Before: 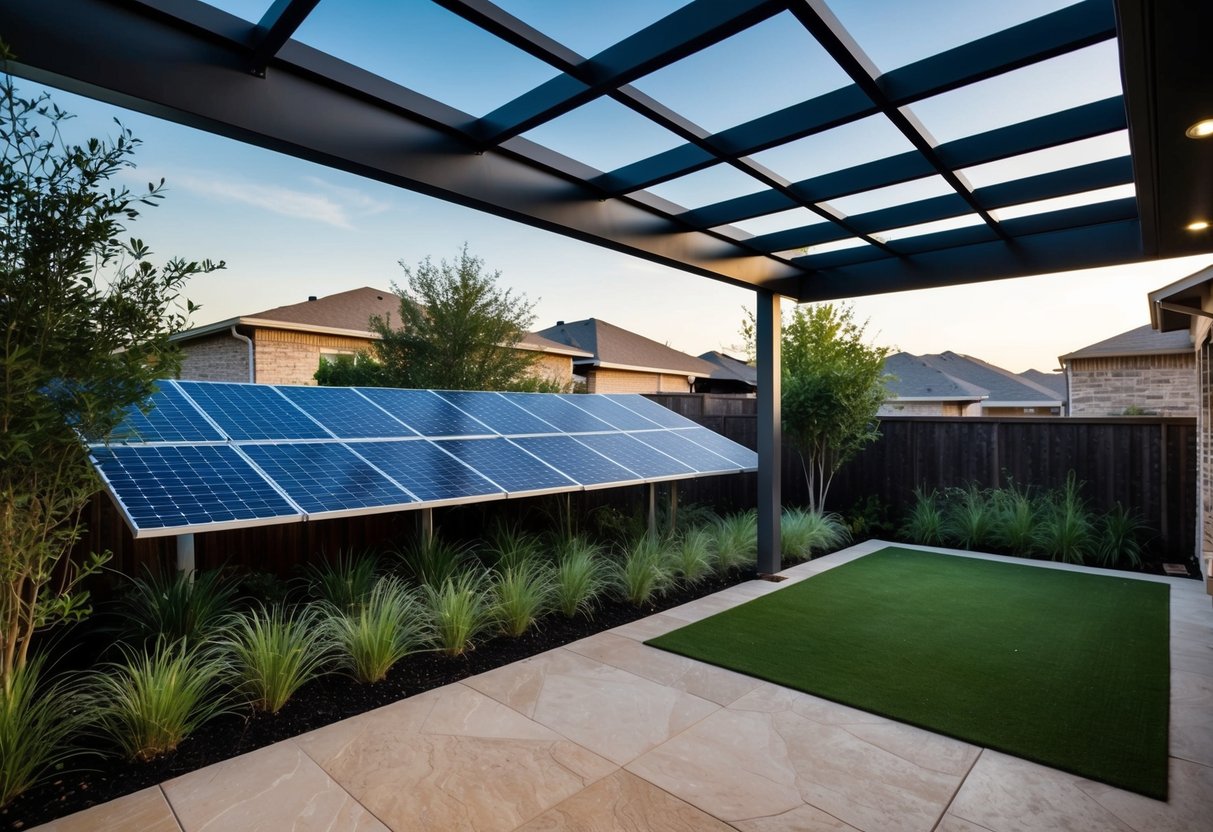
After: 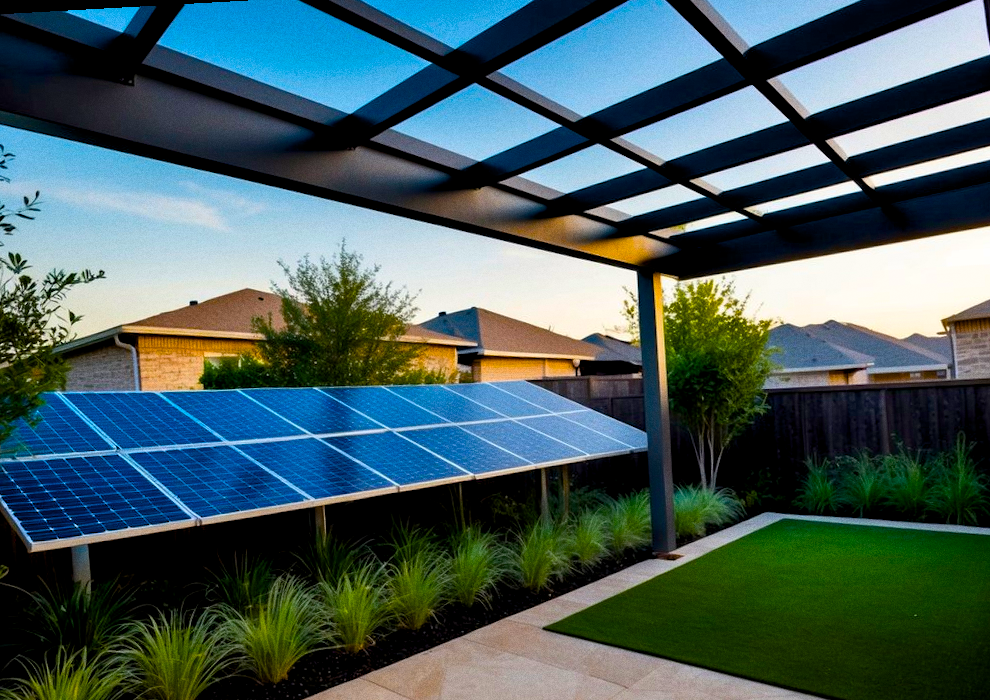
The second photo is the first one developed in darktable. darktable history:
rotate and perspective: rotation -3.18°, automatic cropping off
base curve: curves: ch0 [(0, 0) (0.303, 0.277) (1, 1)]
grain: coarseness 0.09 ISO
exposure: black level correction 0.005, exposure 0.014 EV, compensate highlight preservation false
crop and rotate: left 10.77%, top 5.1%, right 10.41%, bottom 16.76%
color balance rgb: perceptual saturation grading › global saturation 100%
